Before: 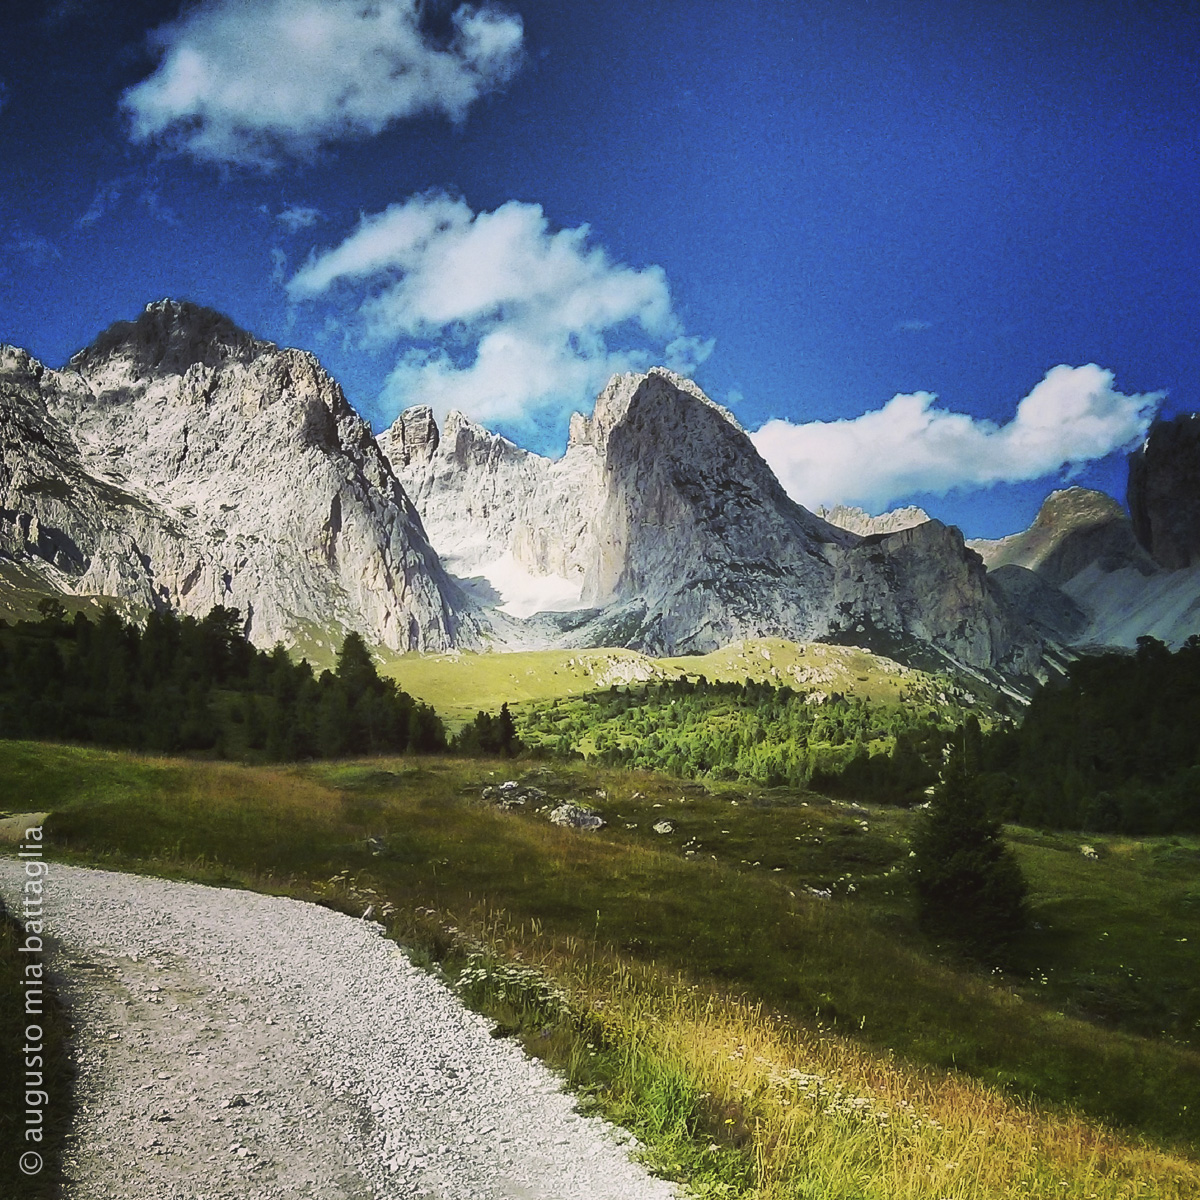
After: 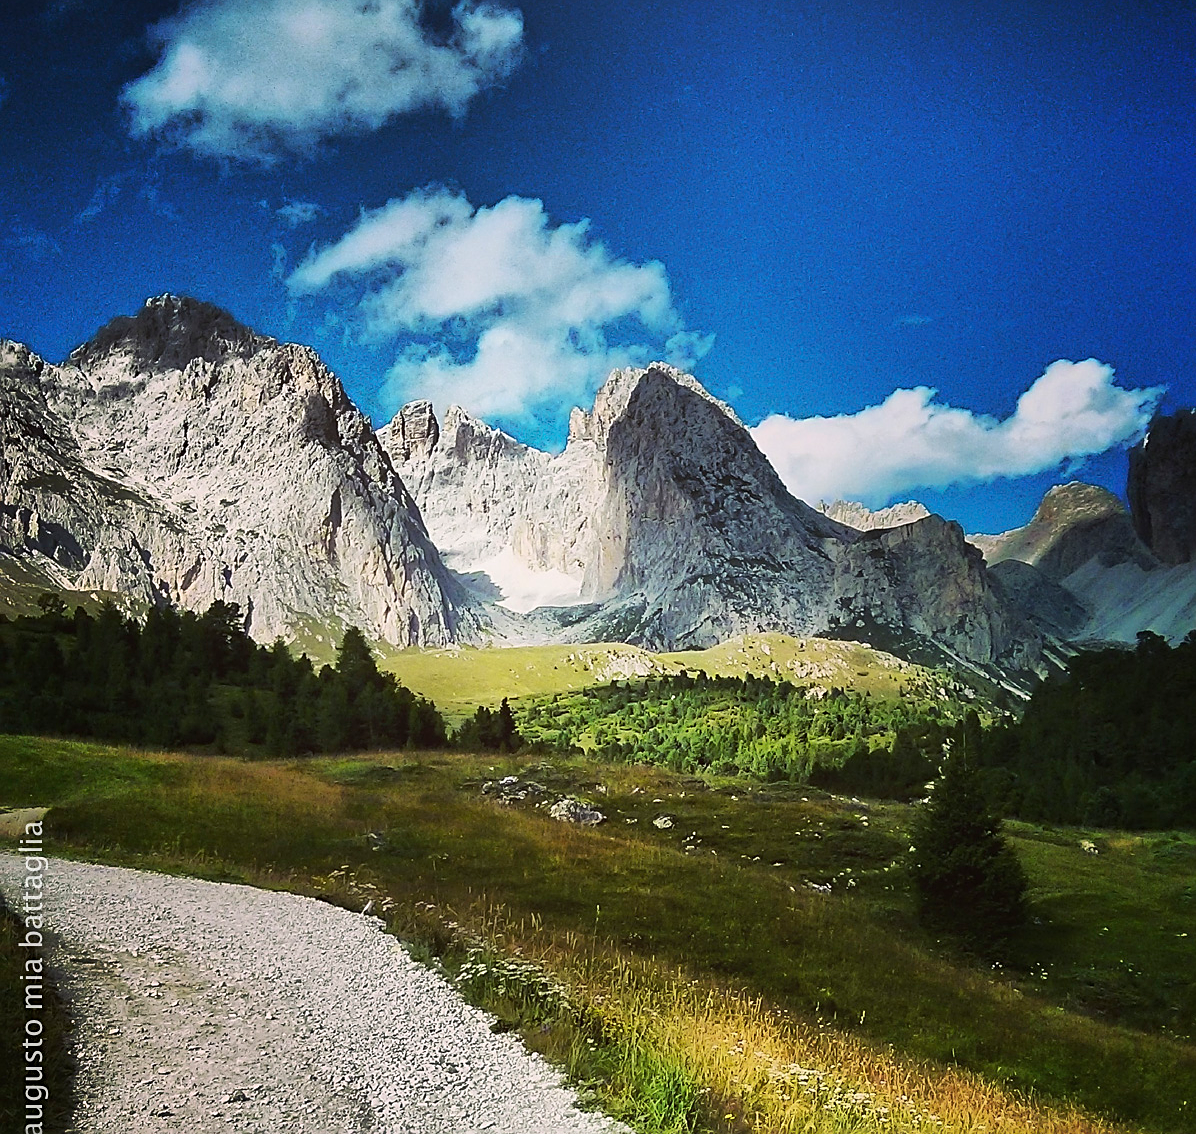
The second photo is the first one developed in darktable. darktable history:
sharpen: on, module defaults
crop: top 0.448%, right 0.264%, bottom 5.045%
